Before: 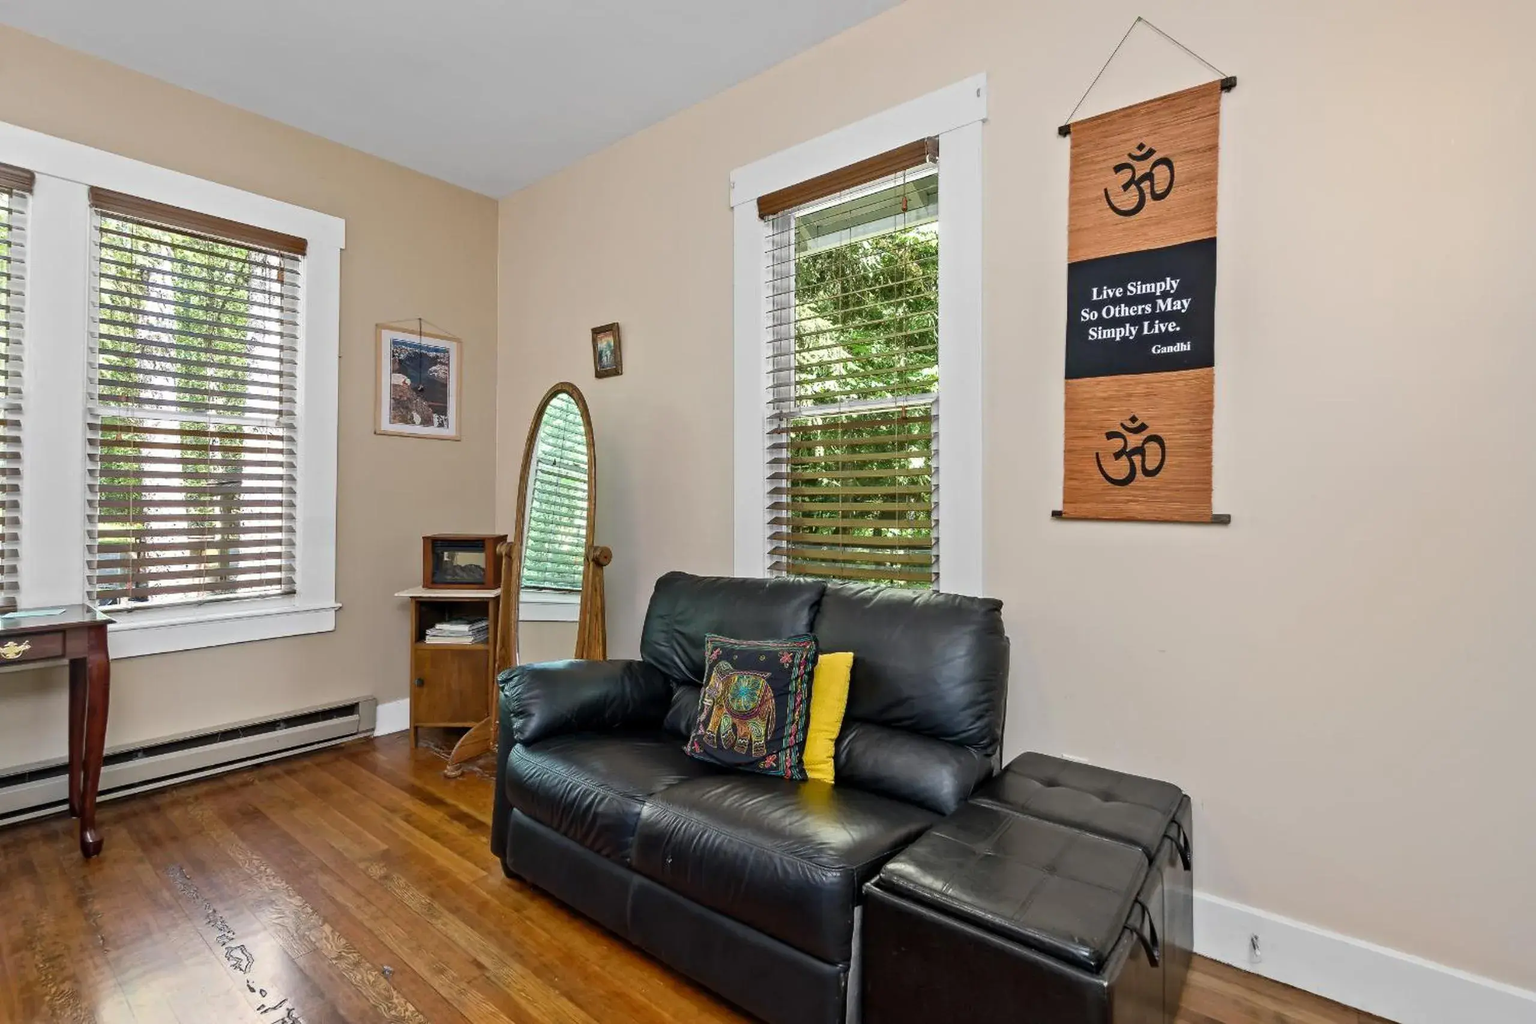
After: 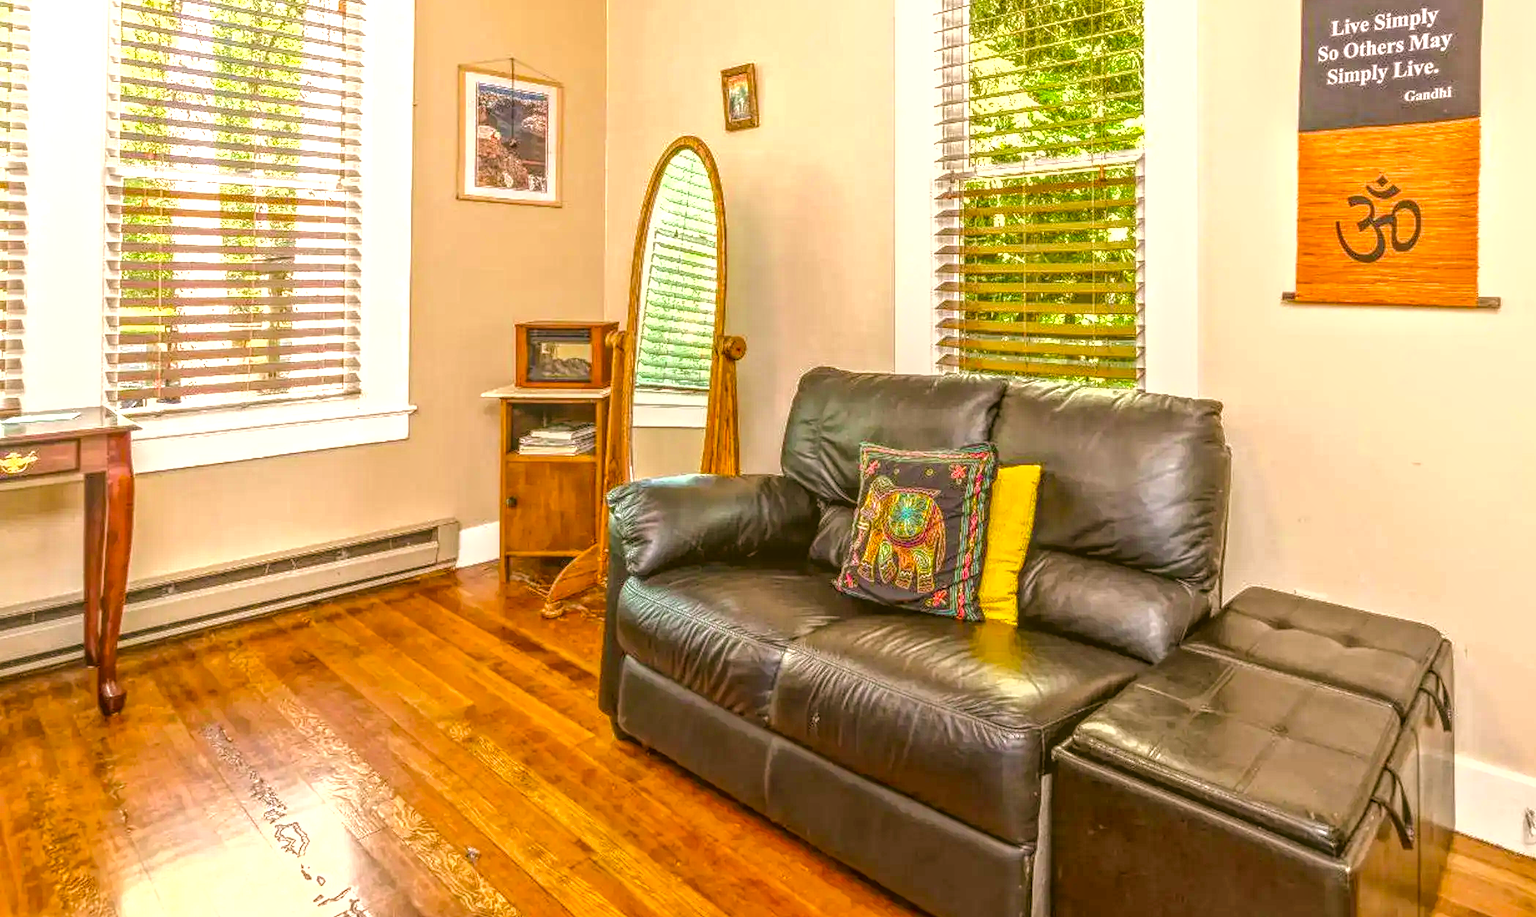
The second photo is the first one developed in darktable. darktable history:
exposure: black level correction 0, exposure 1 EV, compensate exposure bias true, compensate highlight preservation false
local contrast: highlights 20%, shadows 31%, detail 200%, midtone range 0.2
color balance rgb: power › chroma 1.041%, power › hue 27.3°, linear chroma grading › global chroma 0.286%, perceptual saturation grading › global saturation 25.393%, perceptual brilliance grading › mid-tones 10.504%, perceptual brilliance grading › shadows 15.329%, global vibrance 20%
crop: top 26.481%, right 17.974%
color correction: highlights a* 8.99, highlights b* 15.81, shadows a* -0.615, shadows b* 25.73
